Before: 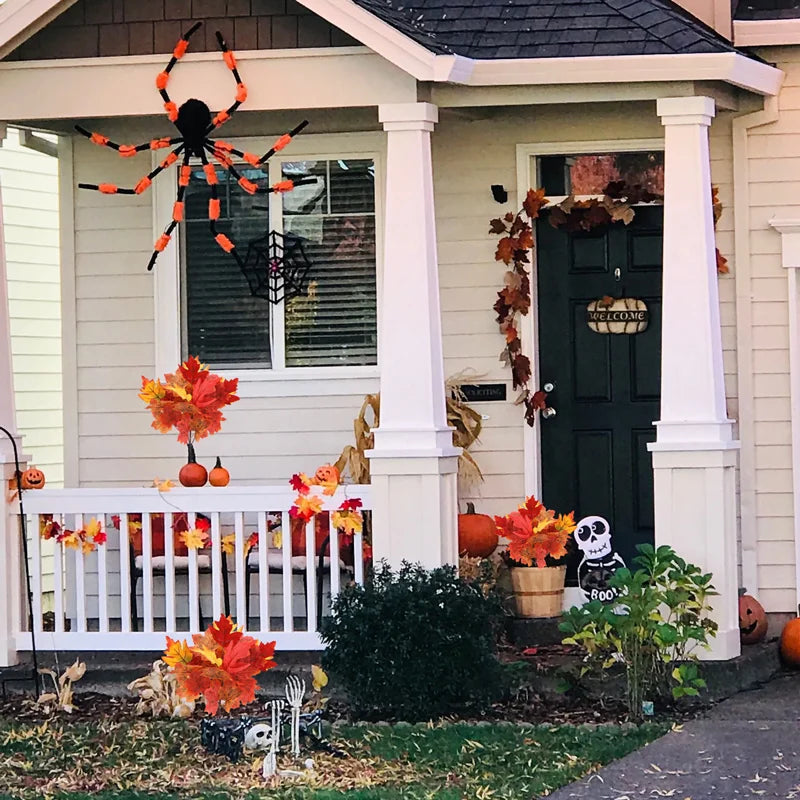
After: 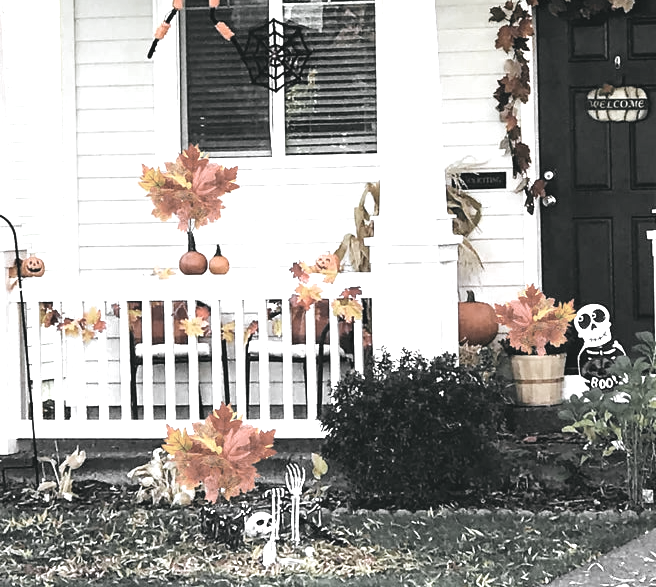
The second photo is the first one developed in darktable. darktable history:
color zones: curves: ch0 [(0, 0.613) (0.01, 0.613) (0.245, 0.448) (0.498, 0.529) (0.642, 0.665) (0.879, 0.777) (0.99, 0.613)]; ch1 [(0, 0.035) (0.121, 0.189) (0.259, 0.197) (0.415, 0.061) (0.589, 0.022) (0.732, 0.022) (0.857, 0.026) (0.991, 0.053)]
color balance: lift [1.005, 0.99, 1.007, 1.01], gamma [1, 1.034, 1.032, 0.966], gain [0.873, 1.055, 1.067, 0.933]
exposure: black level correction 0, exposure 1.2 EV, compensate highlight preservation false
white balance: red 0.926, green 1.003, blue 1.133
crop: top 26.531%, right 17.959%
